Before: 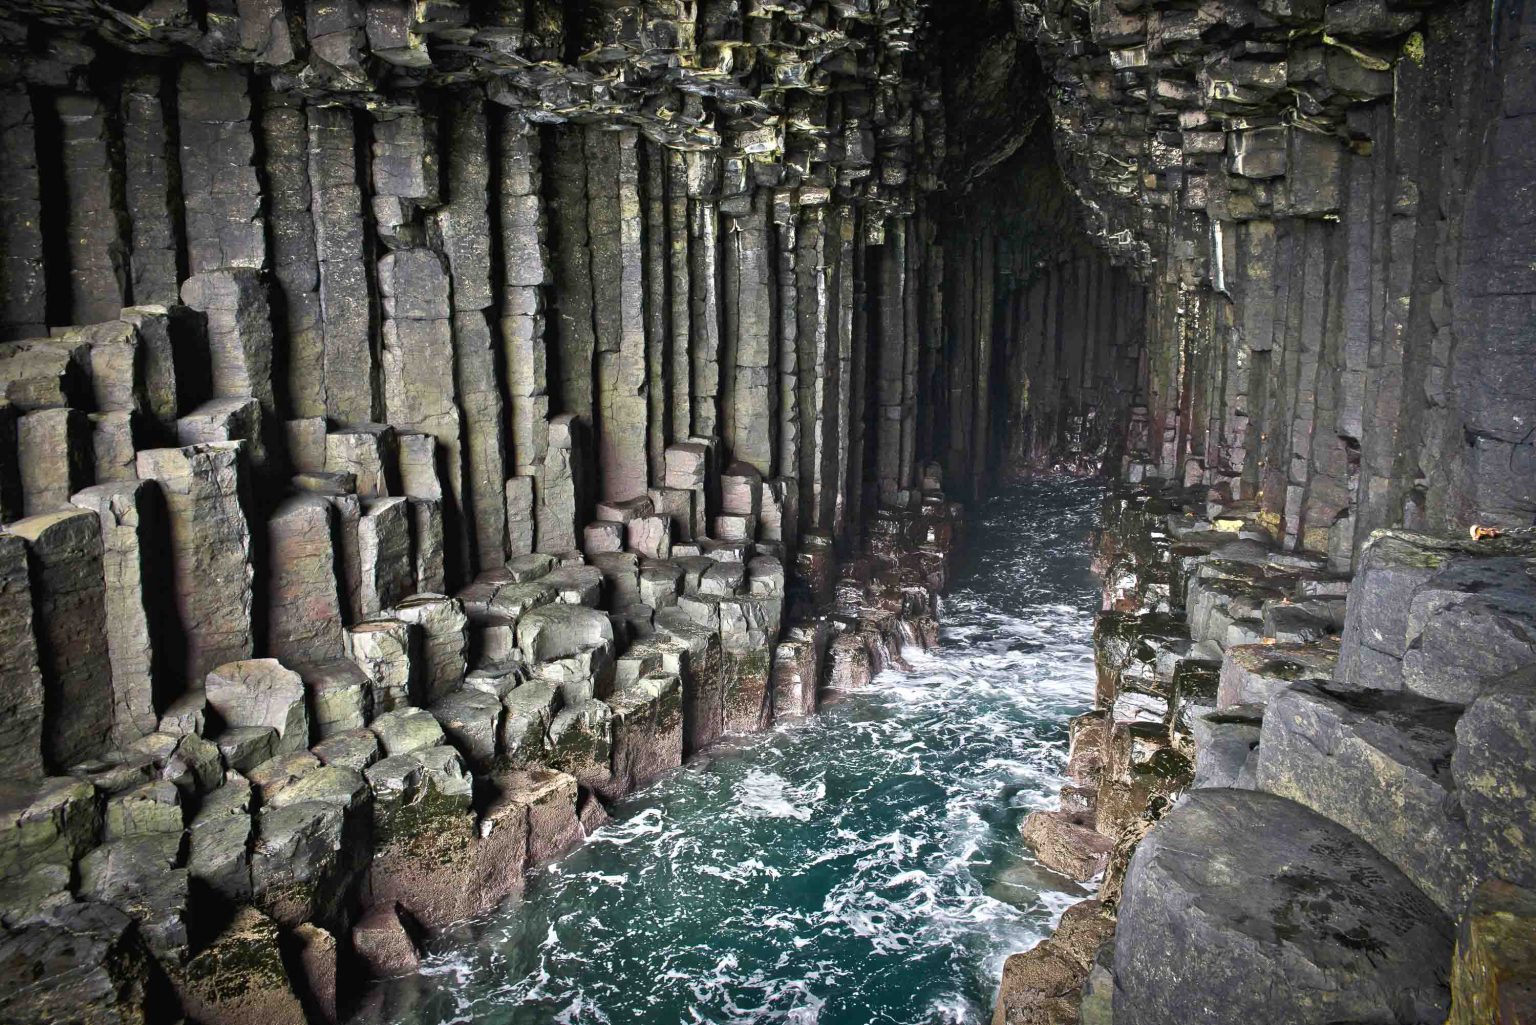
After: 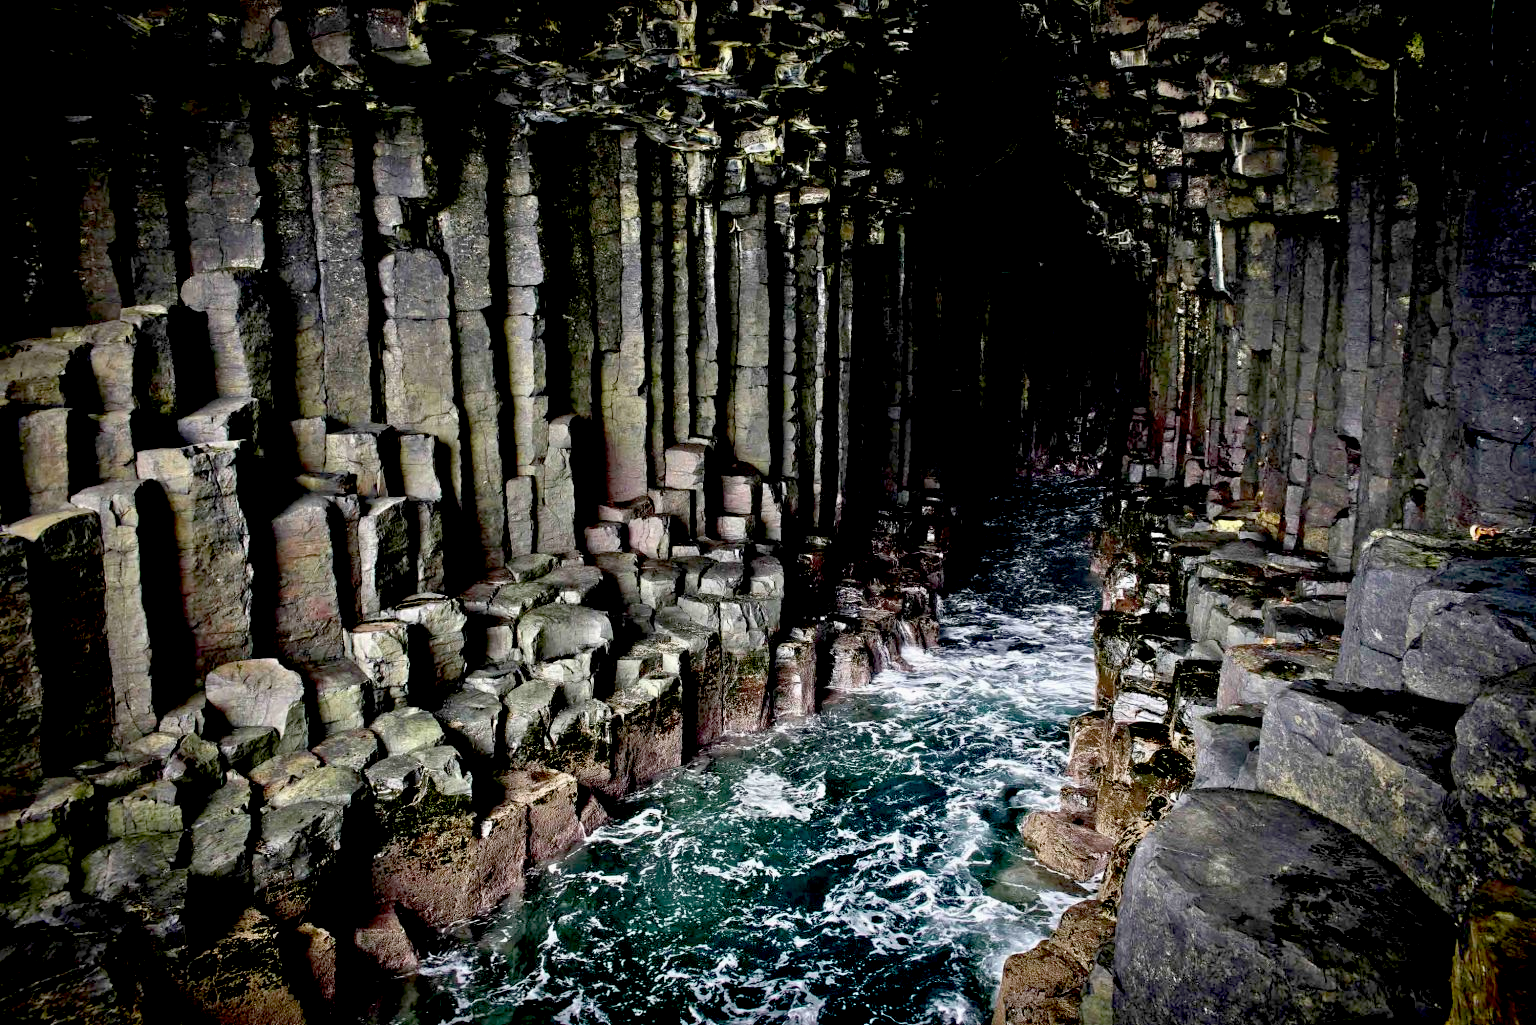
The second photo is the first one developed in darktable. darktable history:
exposure: black level correction 0.054, exposure -0.036 EV, compensate exposure bias true, compensate highlight preservation false
